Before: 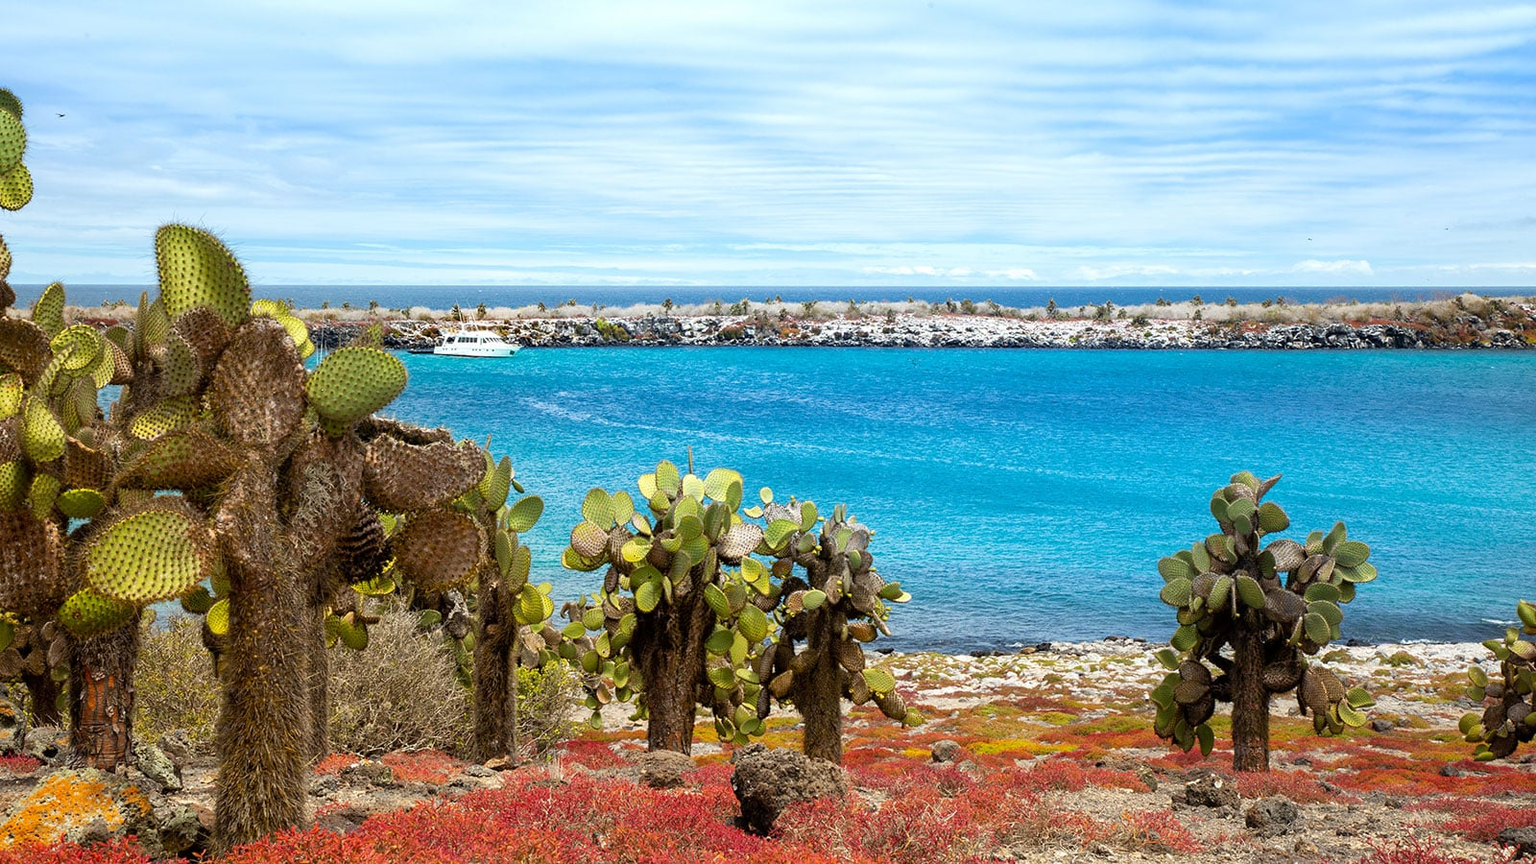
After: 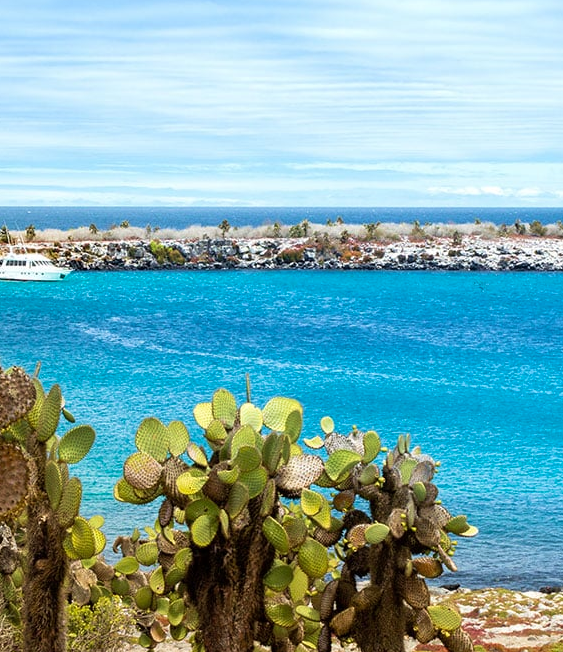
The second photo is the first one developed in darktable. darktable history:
crop and rotate: left 29.476%, top 10.214%, right 35.32%, bottom 17.333%
velvia: on, module defaults
